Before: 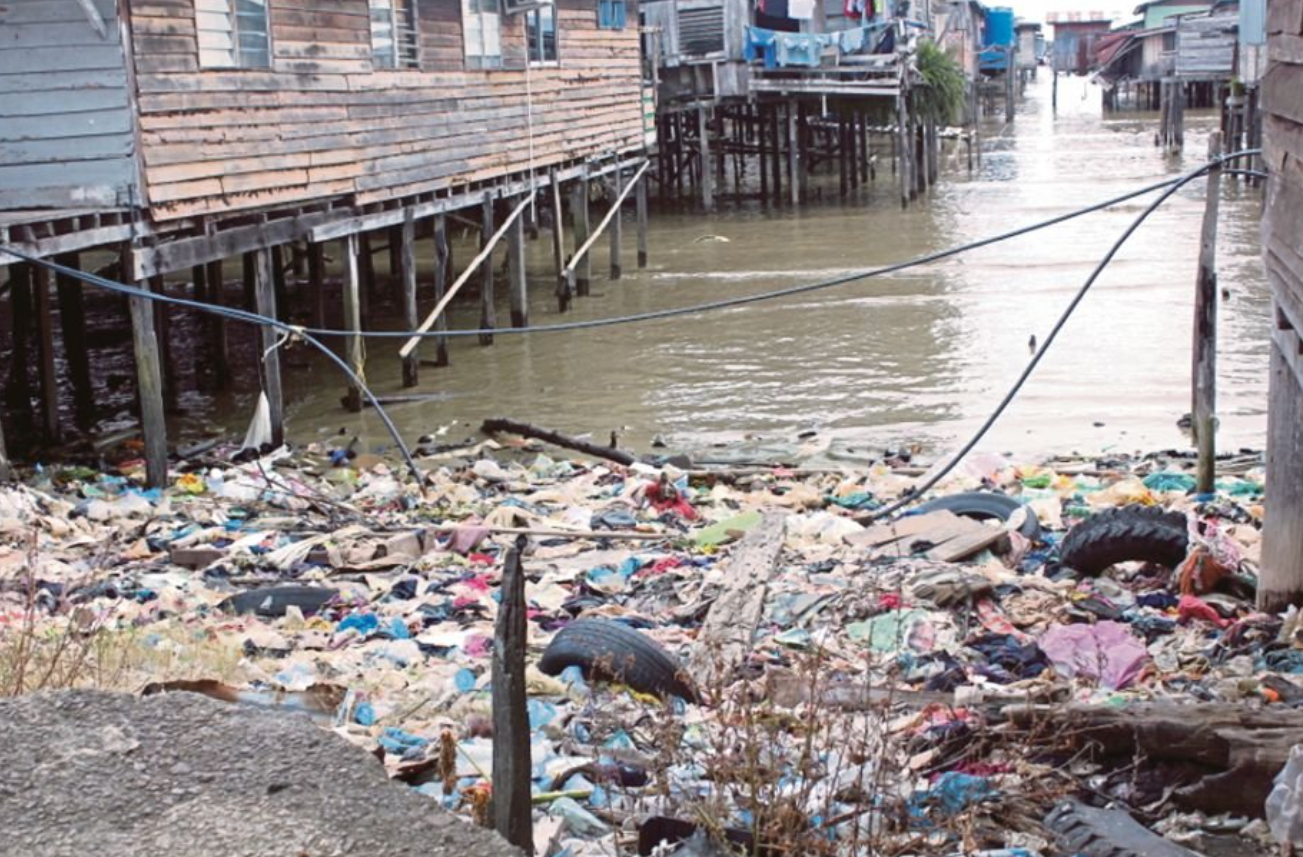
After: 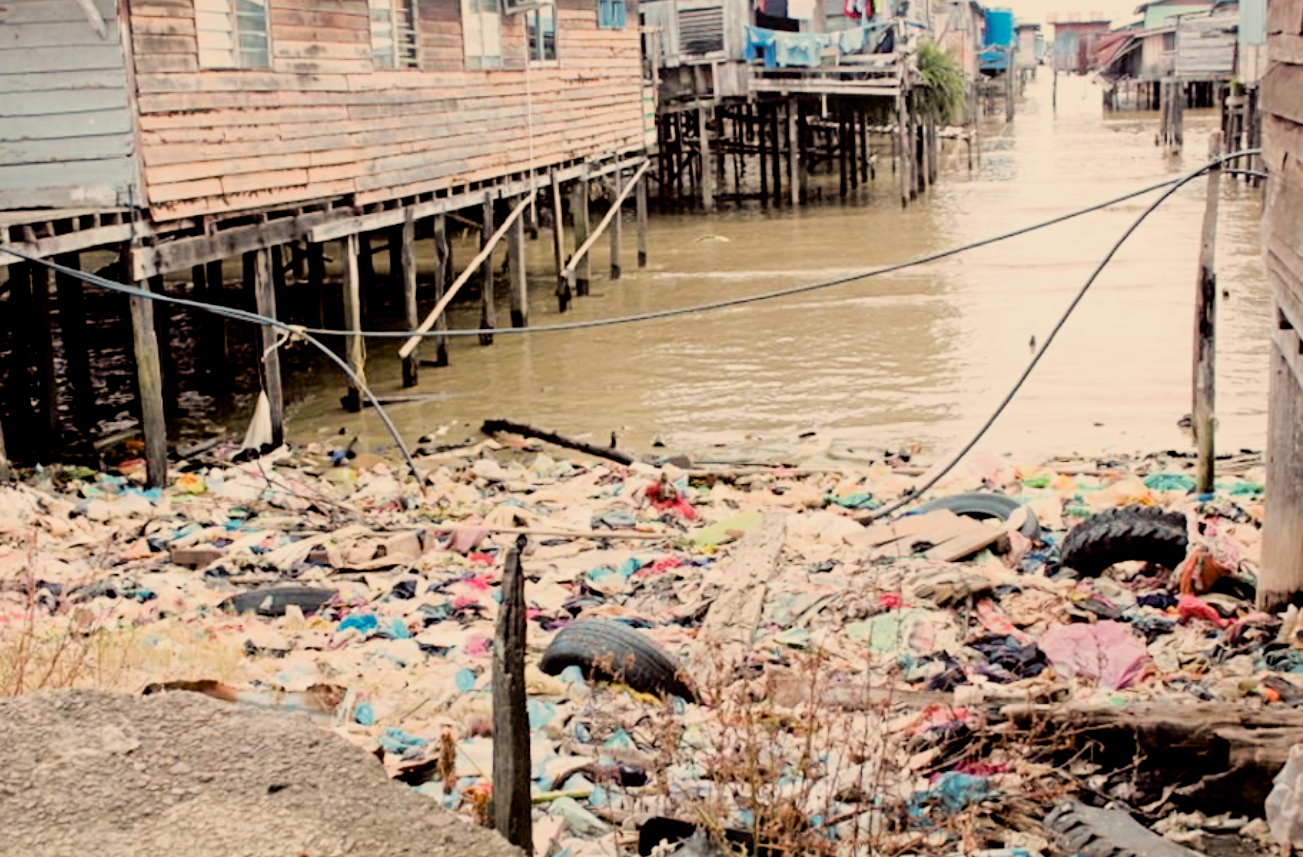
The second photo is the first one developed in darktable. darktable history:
exposure: black level correction 0.012, exposure 0.7 EV, compensate exposure bias true, compensate highlight preservation false
white balance: red 1.123, blue 0.83
filmic rgb: black relative exposure -4.14 EV, white relative exposure 5.1 EV, hardness 2.11, contrast 1.165
